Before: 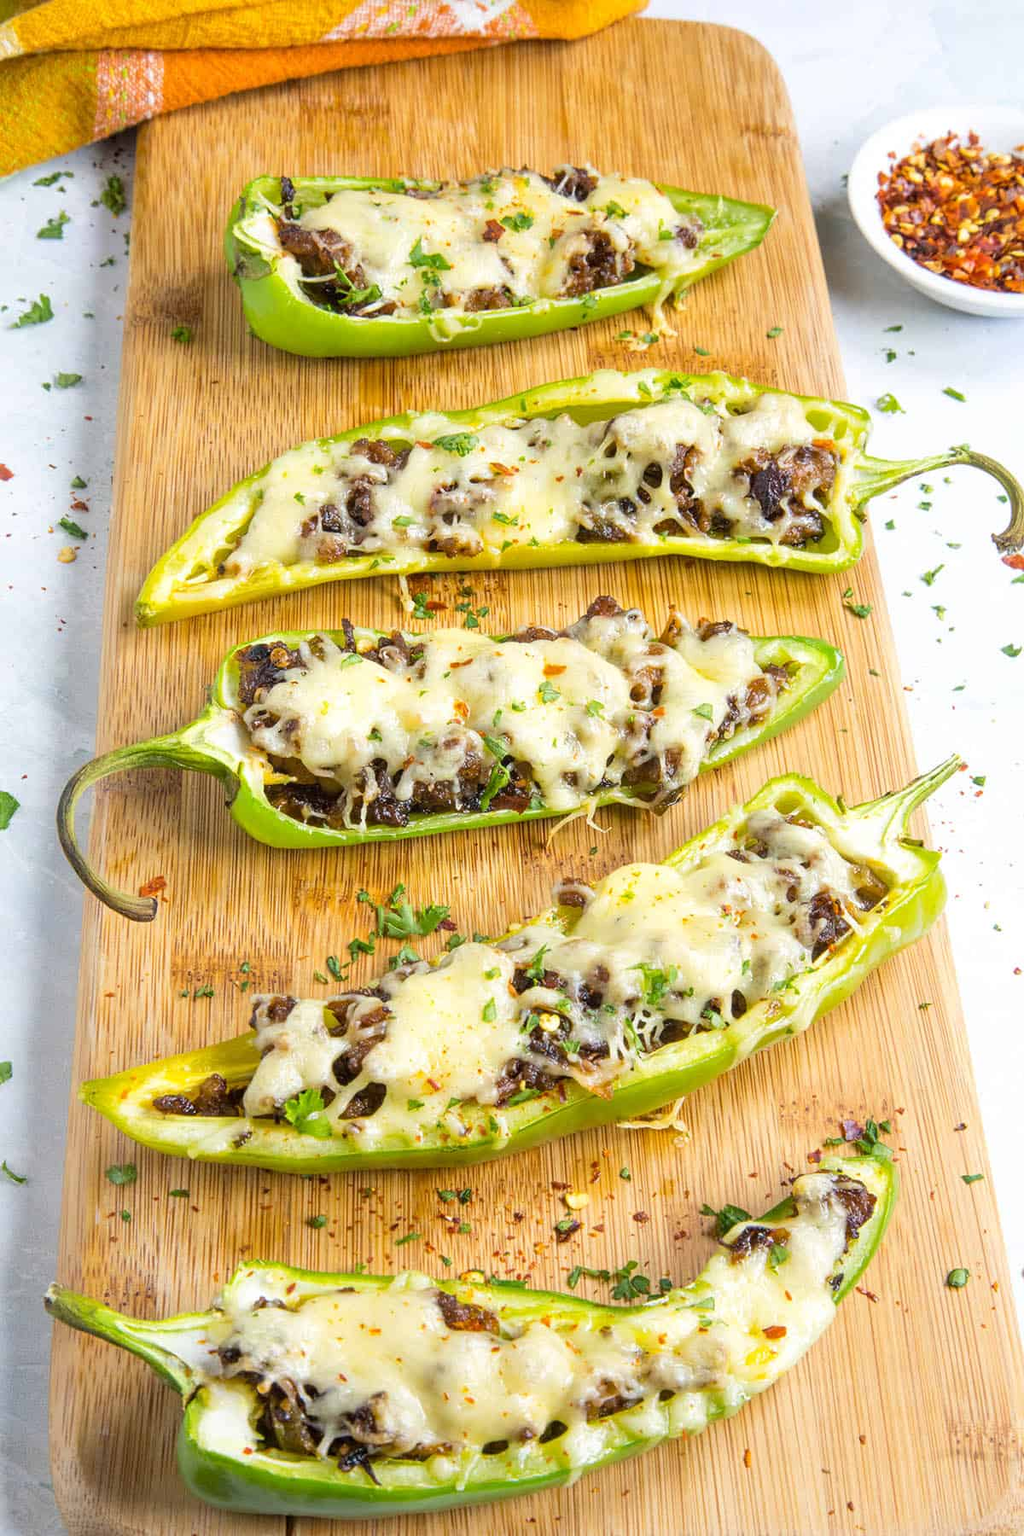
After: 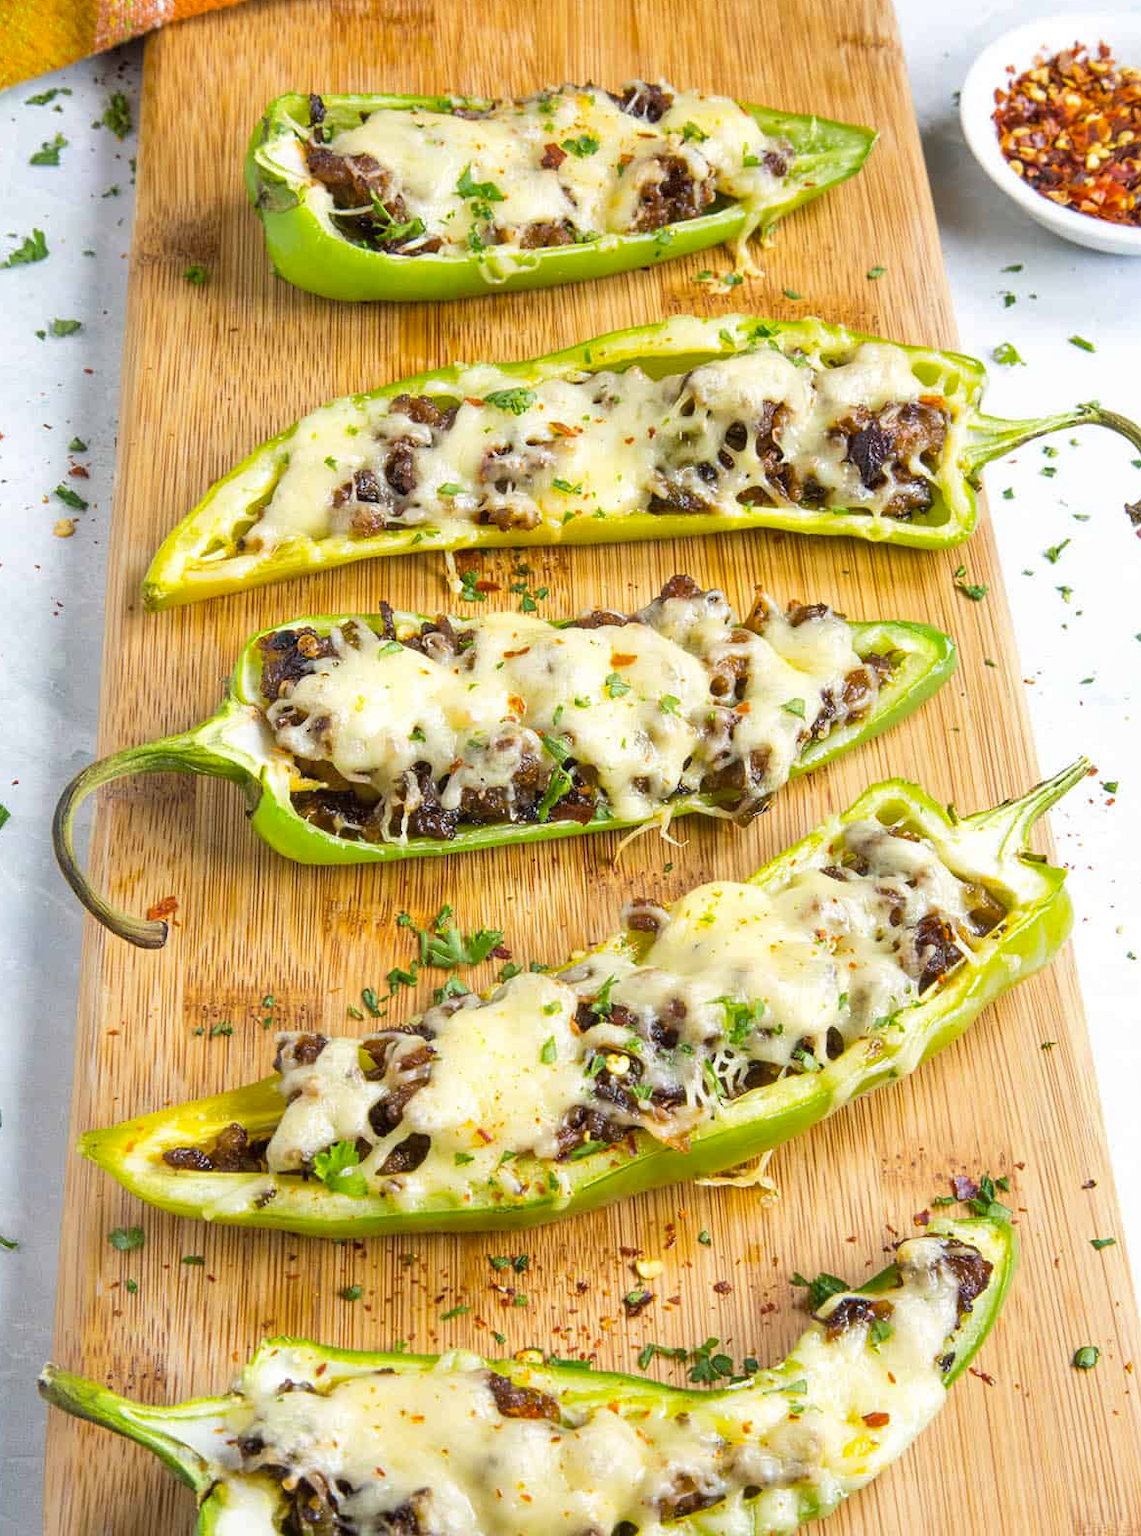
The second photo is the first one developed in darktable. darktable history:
crop: left 1.096%, top 6.181%, right 1.708%, bottom 6.64%
shadows and highlights: shadows 36.94, highlights -27.75, soften with gaussian
